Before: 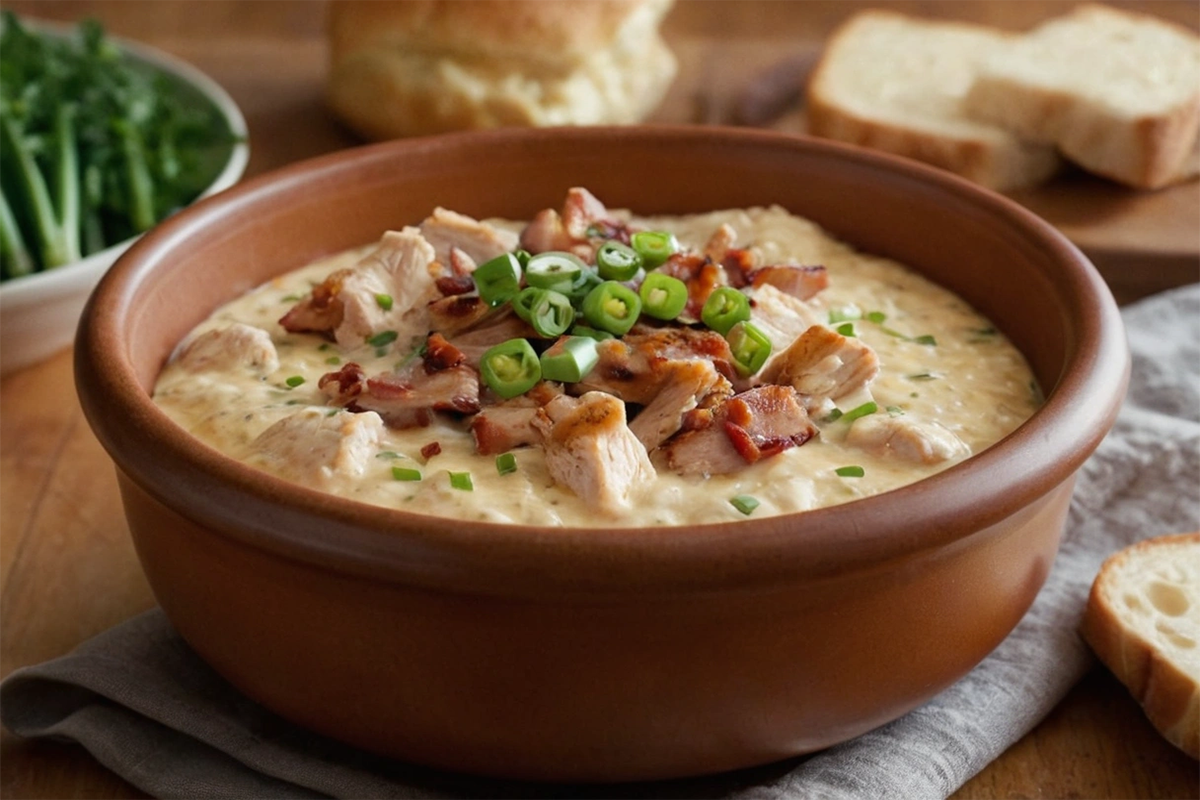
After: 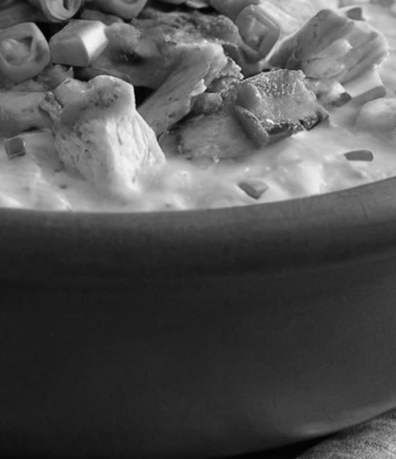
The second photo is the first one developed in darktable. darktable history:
color zones: curves: ch0 [(0, 0.613) (0.01, 0.613) (0.245, 0.448) (0.498, 0.529) (0.642, 0.665) (0.879, 0.777) (0.99, 0.613)]; ch1 [(0, 0) (0.143, 0) (0.286, 0) (0.429, 0) (0.571, 0) (0.714, 0) (0.857, 0)]
crop: left 40.992%, top 39.512%, right 25.58%, bottom 3.061%
